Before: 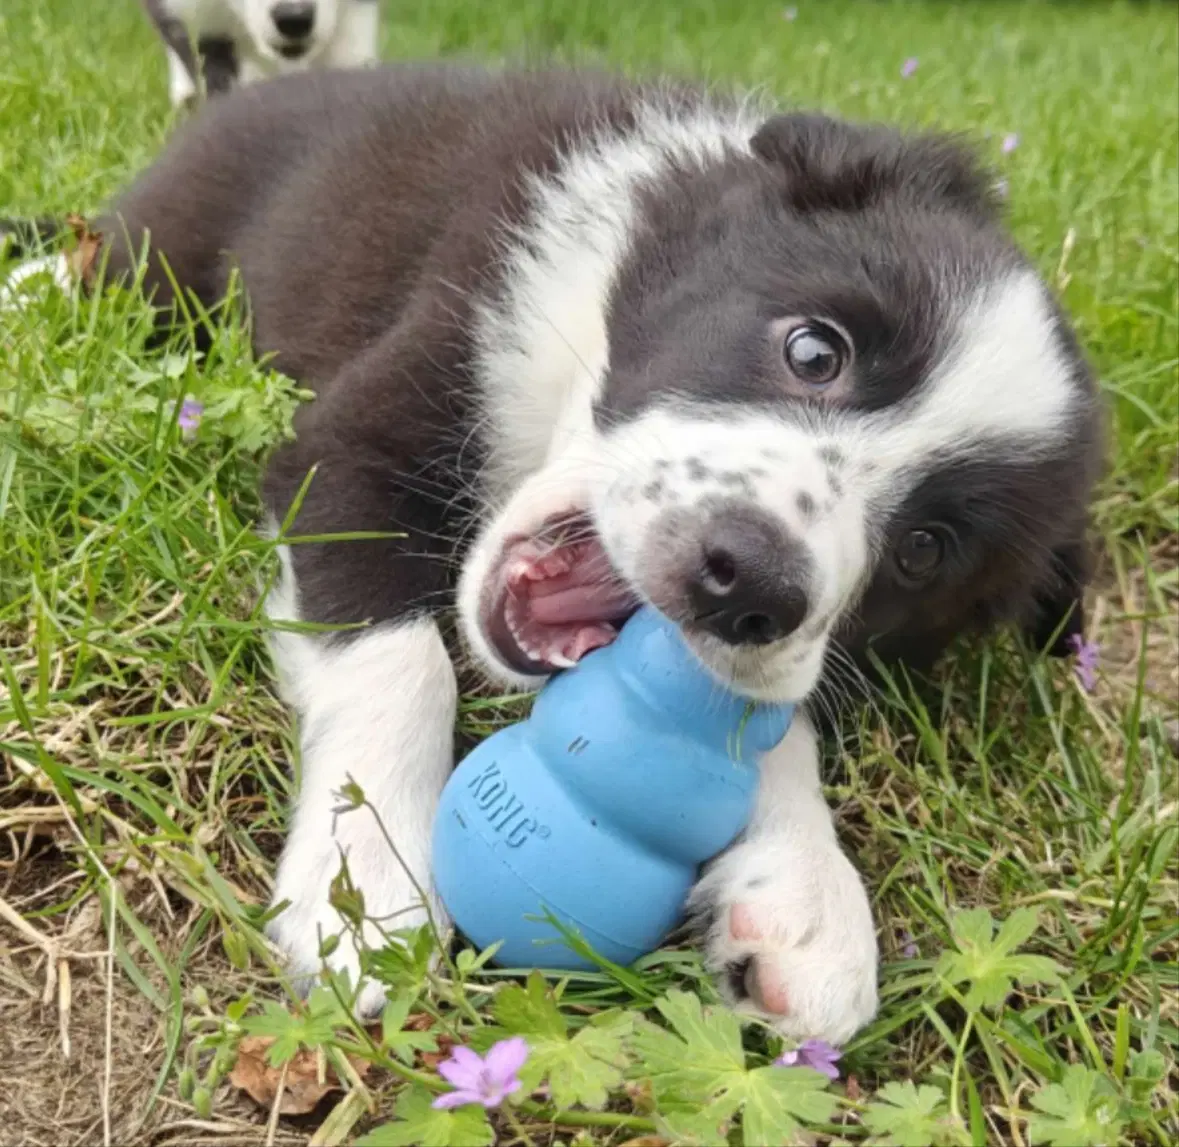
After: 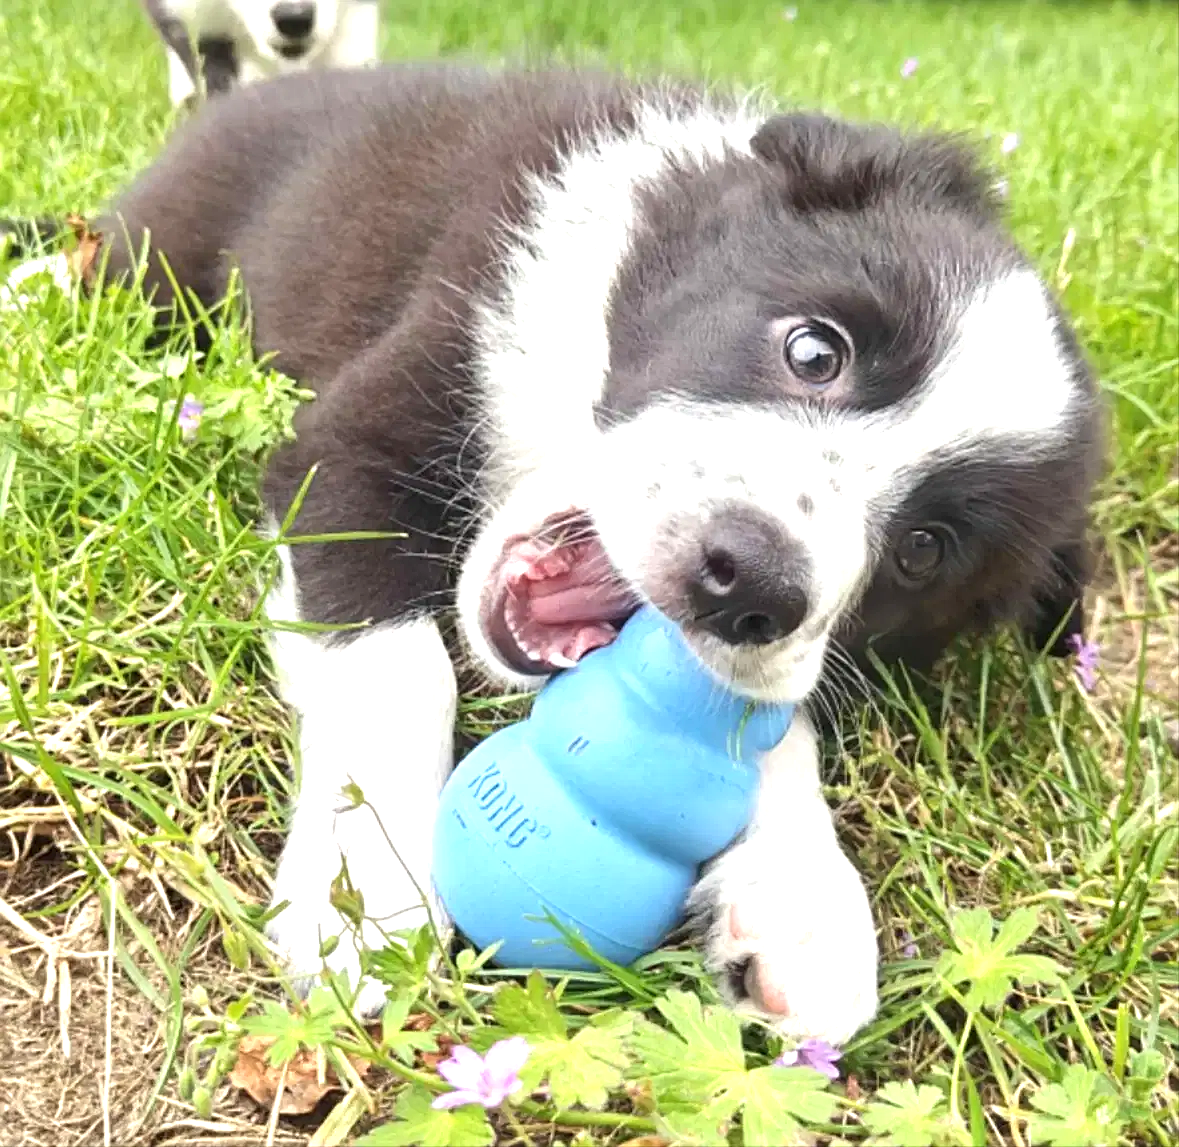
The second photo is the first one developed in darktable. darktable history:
exposure: black level correction 0, exposure 1.001 EV, compensate highlight preservation false
sharpen: on, module defaults
